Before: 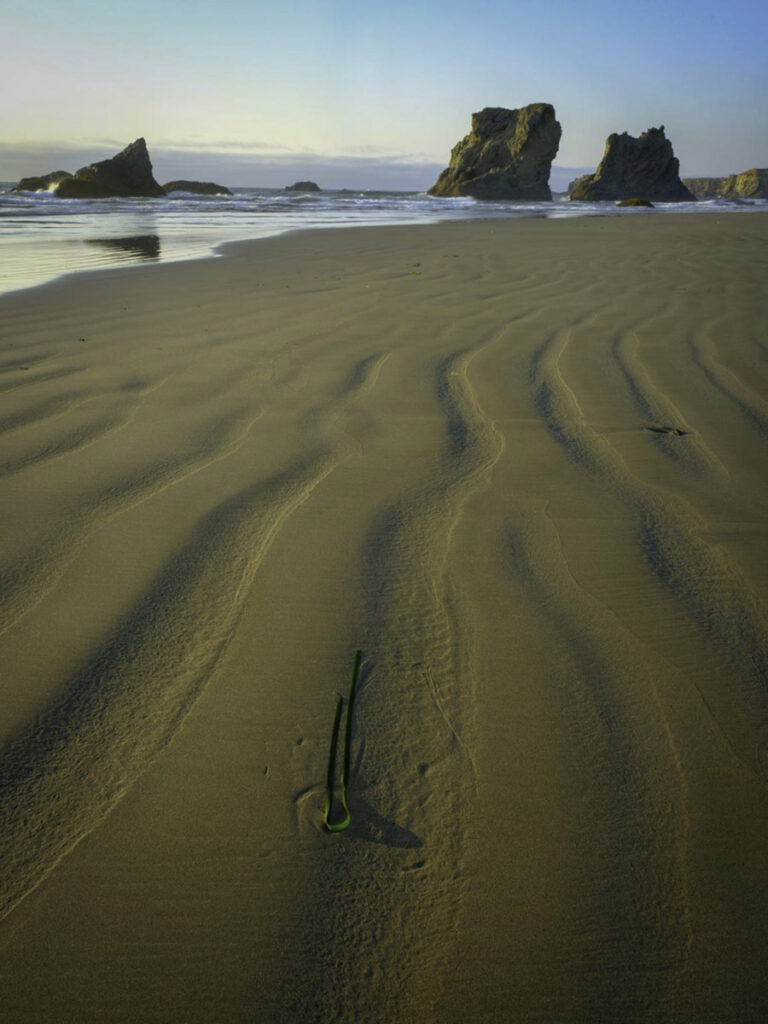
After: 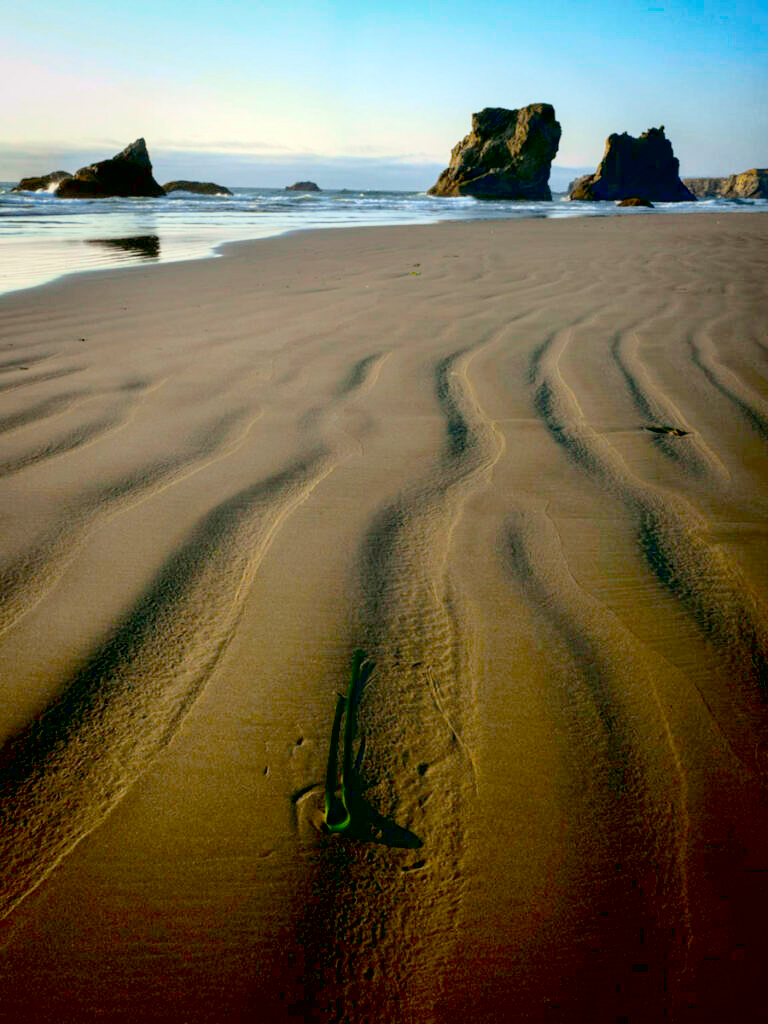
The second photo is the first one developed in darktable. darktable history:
exposure: black level correction 0.041, exposure 0.5 EV, compensate highlight preservation false
tone curve: curves: ch0 [(0, 0) (0.139, 0.081) (0.304, 0.259) (0.502, 0.505) (0.683, 0.676) (0.761, 0.773) (0.858, 0.858) (0.987, 0.945)]; ch1 [(0, 0) (0.172, 0.123) (0.304, 0.288) (0.414, 0.44) (0.472, 0.473) (0.502, 0.508) (0.54, 0.543) (0.583, 0.601) (0.638, 0.654) (0.741, 0.783) (1, 1)]; ch2 [(0, 0) (0.411, 0.424) (0.485, 0.476) (0.502, 0.502) (0.557, 0.54) (0.631, 0.576) (1, 1)], color space Lab, independent channels, preserve colors none
local contrast: mode bilateral grid, contrast 15, coarseness 36, detail 105%, midtone range 0.2
